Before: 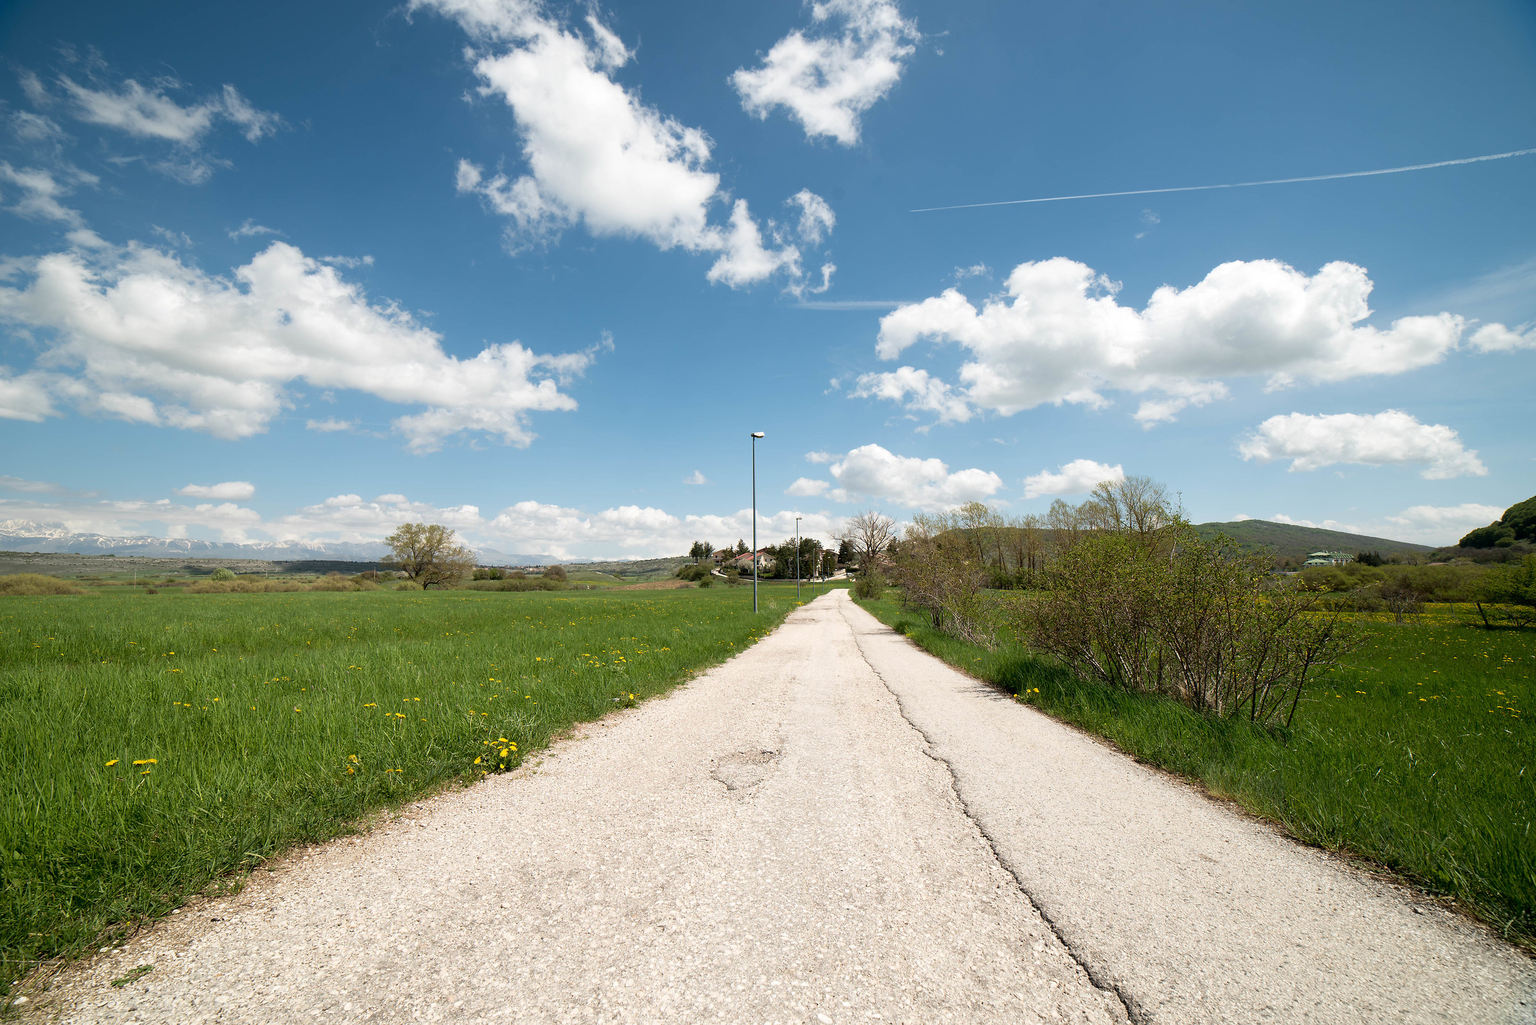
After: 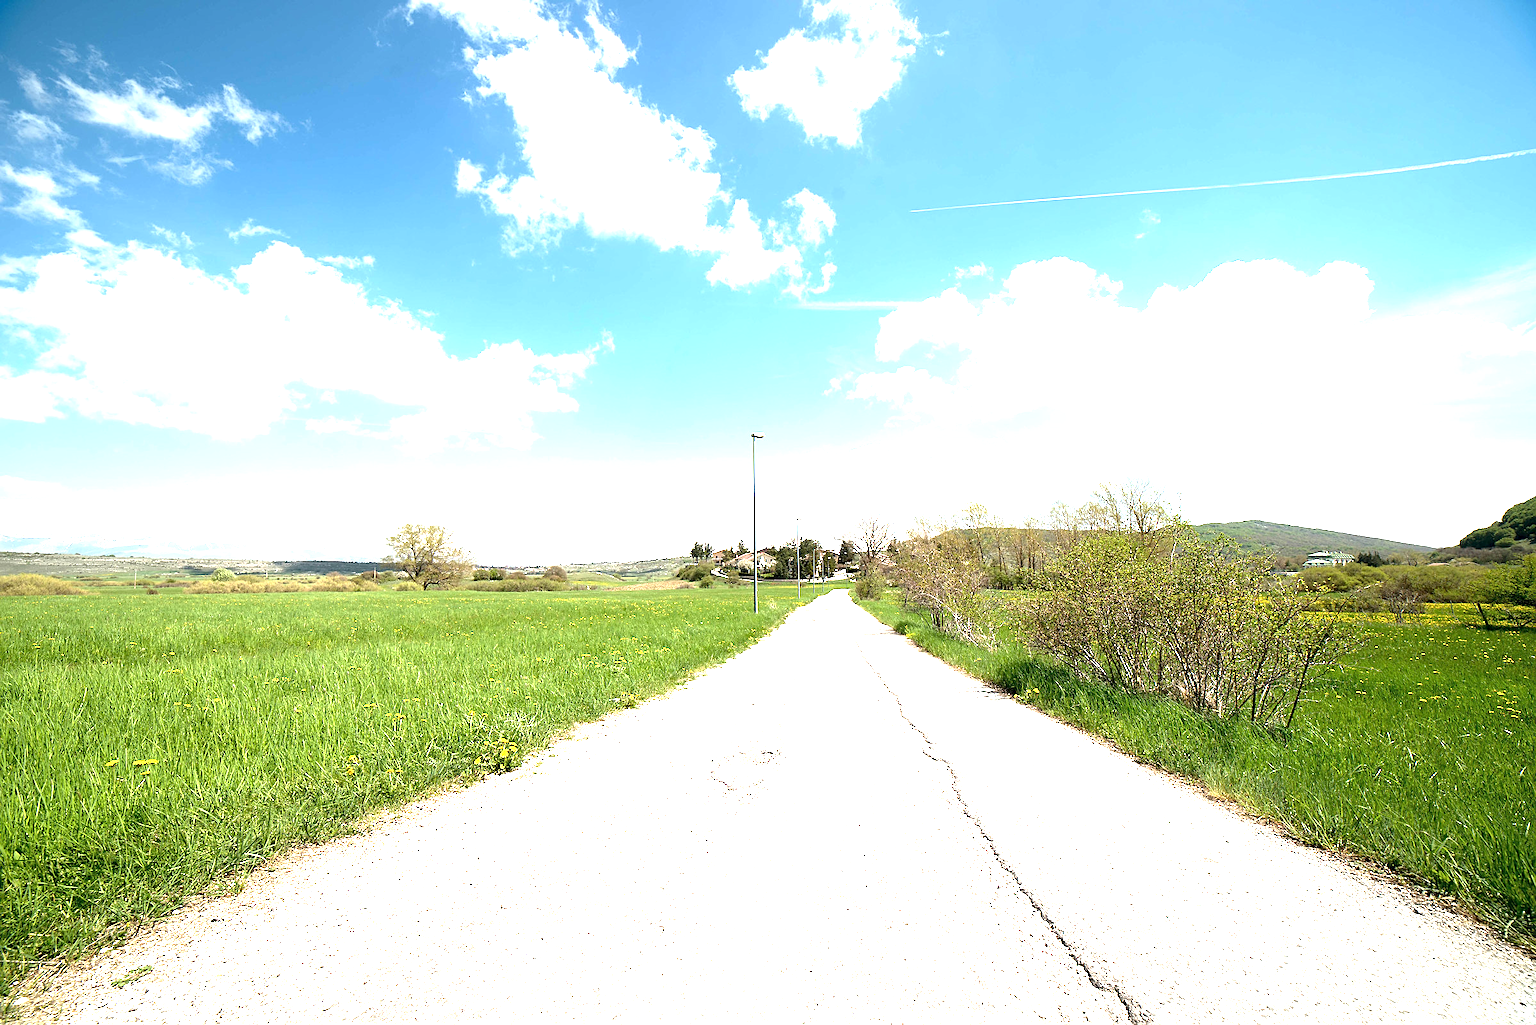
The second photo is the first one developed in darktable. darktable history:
sharpen: on, module defaults
exposure: exposure 1.137 EV, compensate exposure bias true, compensate highlight preservation false
